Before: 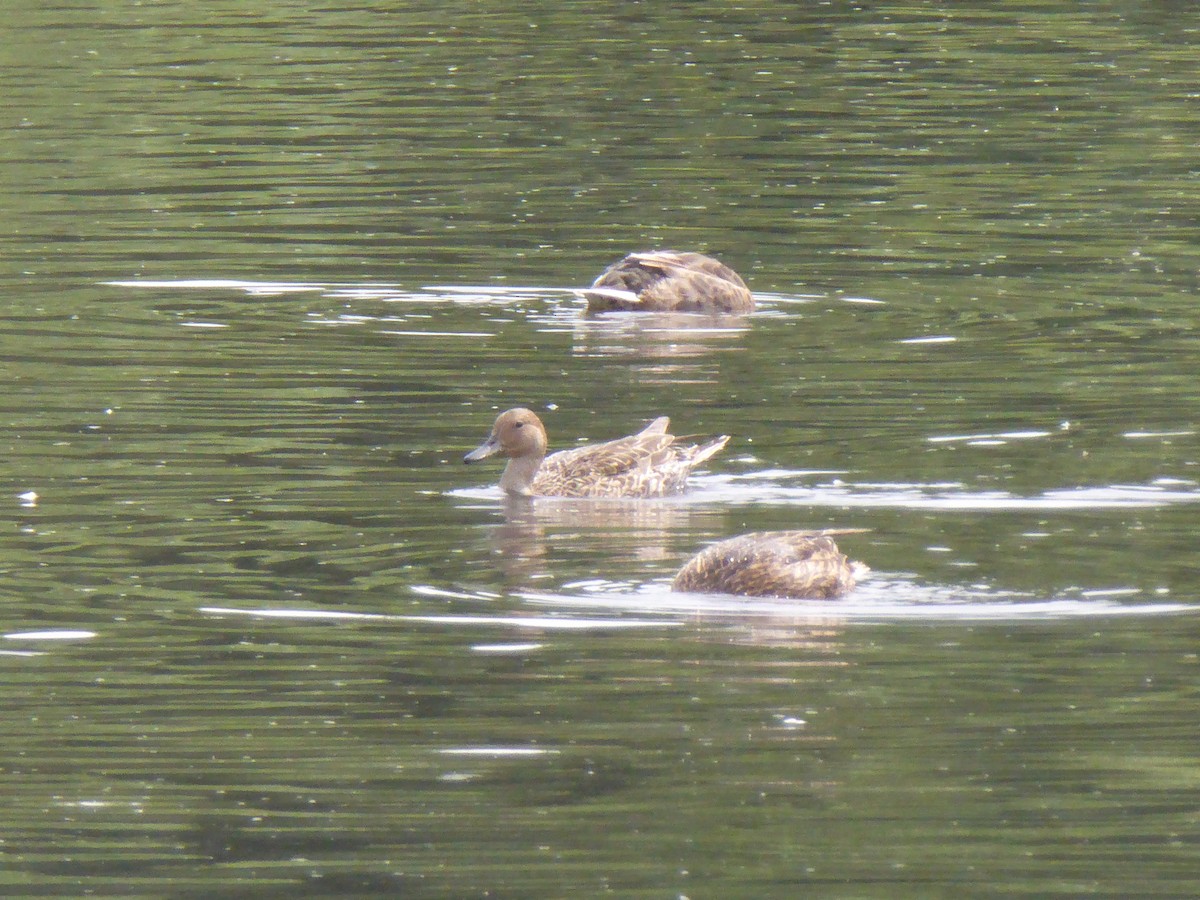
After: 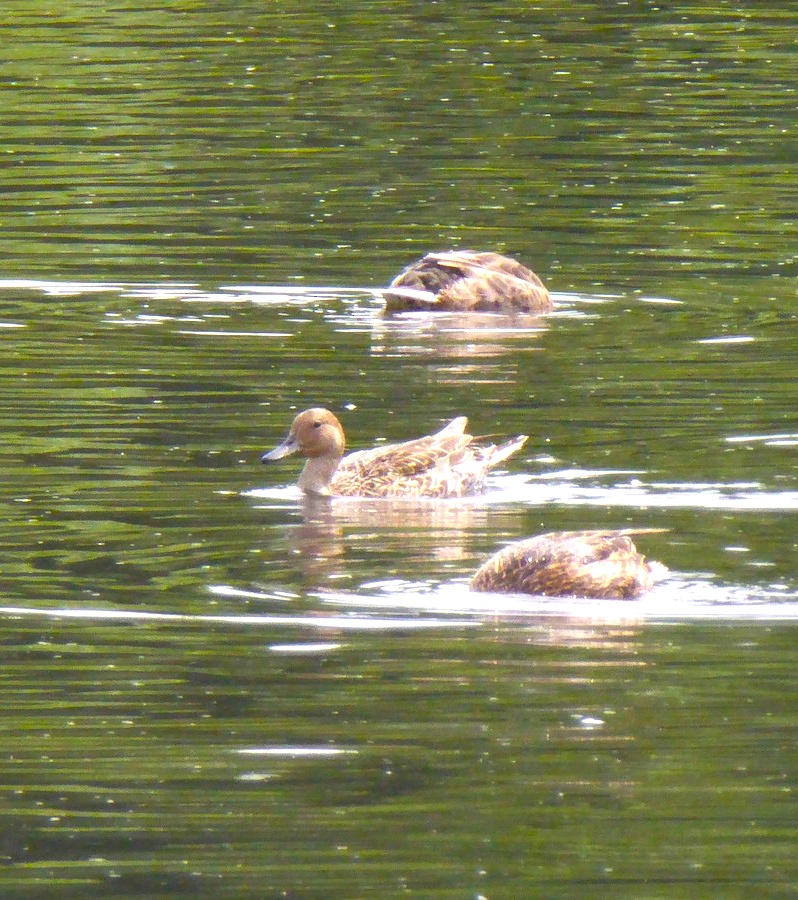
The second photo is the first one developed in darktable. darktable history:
crop: left 16.899%, right 16.556%
color balance rgb: linear chroma grading › global chroma 9%, perceptual saturation grading › global saturation 36%, perceptual saturation grading › shadows 35%, perceptual brilliance grading › global brilliance 15%, perceptual brilliance grading › shadows -35%, global vibrance 15%
